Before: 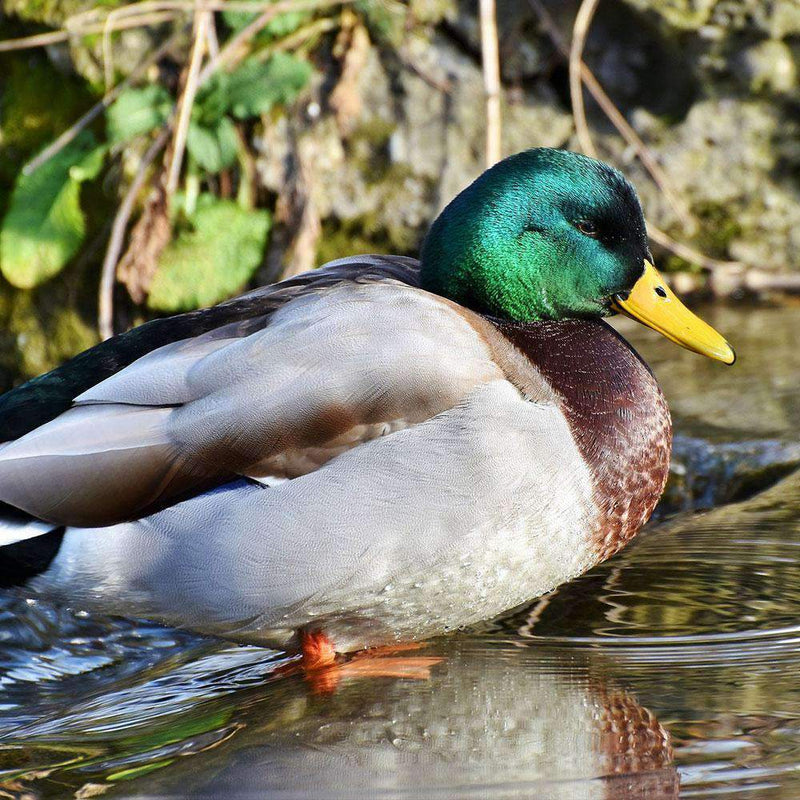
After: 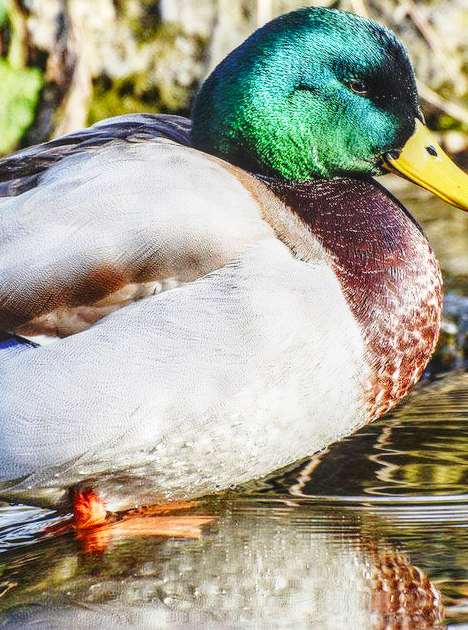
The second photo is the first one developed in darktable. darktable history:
local contrast: highlights 2%, shadows 3%, detail 133%
crop and rotate: left 28.676%, top 17.644%, right 12.764%, bottom 3.576%
base curve: curves: ch0 [(0, 0) (0.028, 0.03) (0.121, 0.232) (0.46, 0.748) (0.859, 0.968) (1, 1)], preserve colors none
